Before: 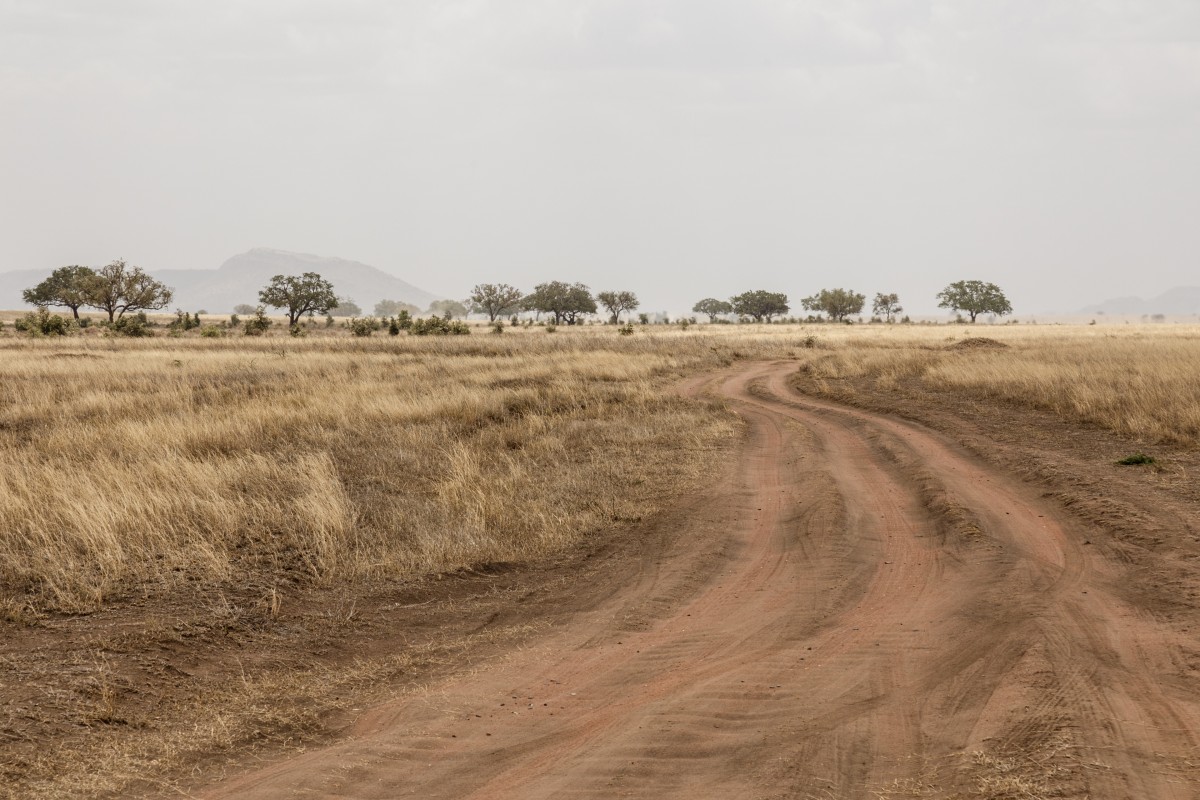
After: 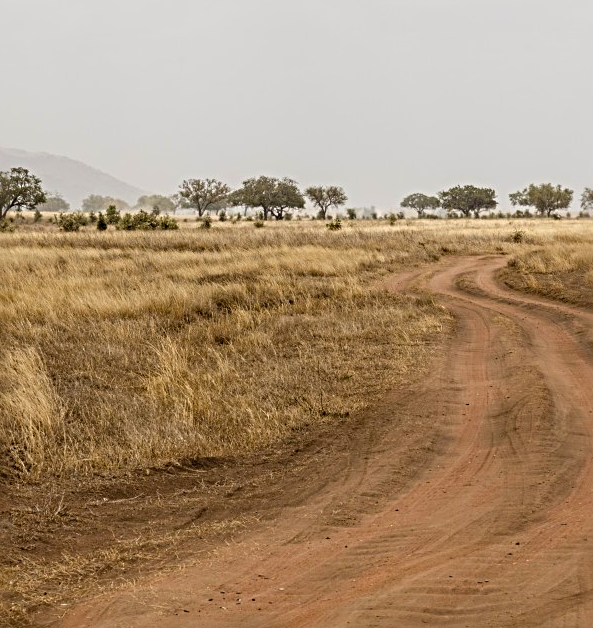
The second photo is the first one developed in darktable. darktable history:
crop and rotate: angle 0.02°, left 24.353%, top 13.219%, right 26.156%, bottom 8.224%
sharpen: radius 4
color balance rgb: perceptual saturation grading › global saturation 20%, global vibrance 20%
exposure: exposure -0.04 EV, compensate highlight preservation false
